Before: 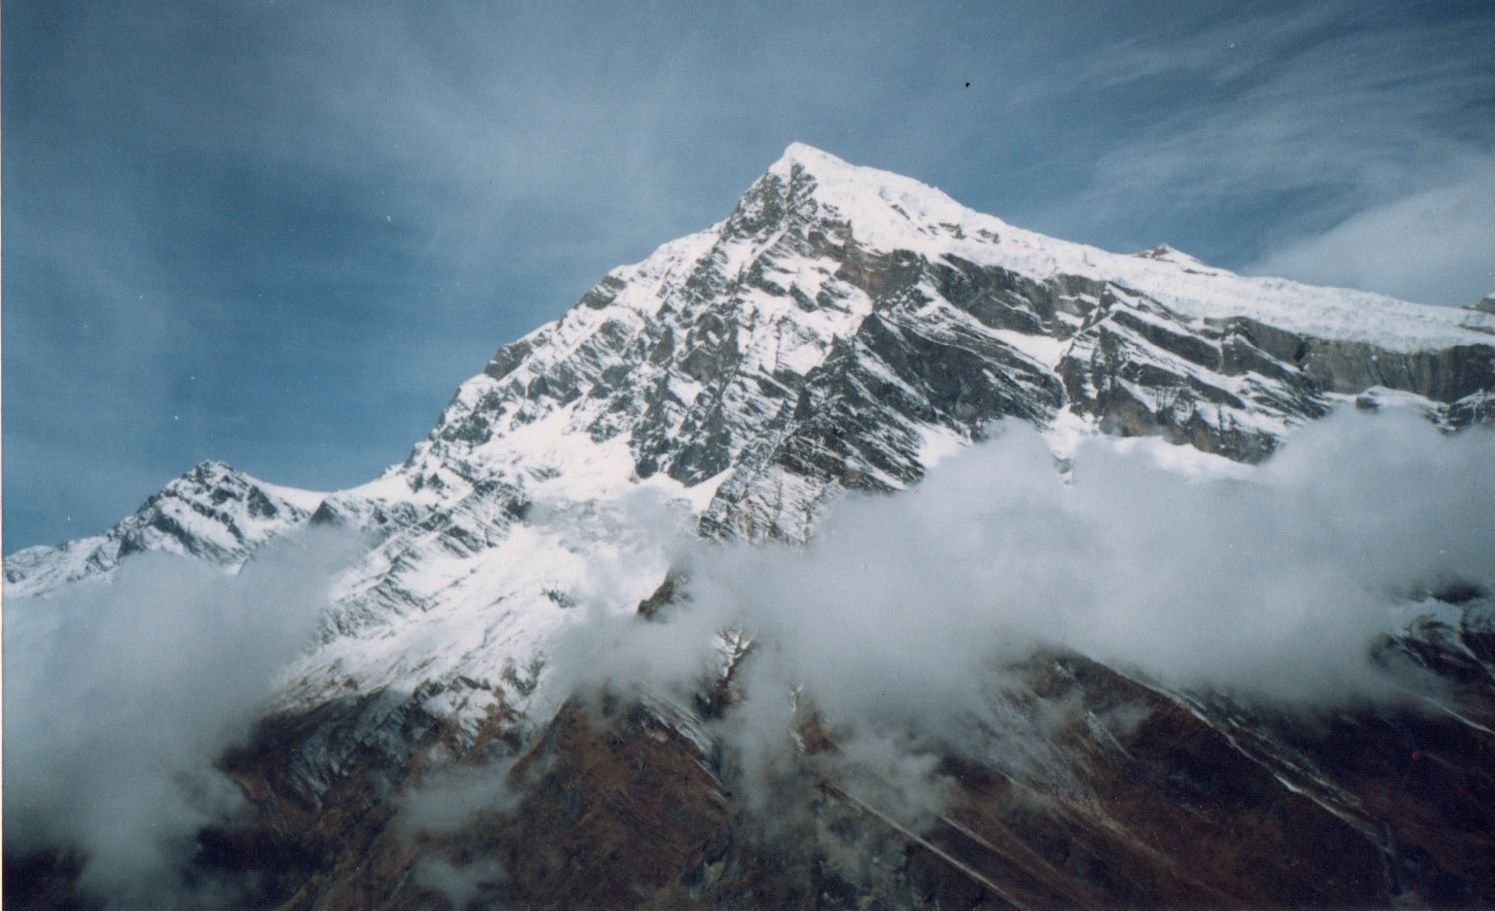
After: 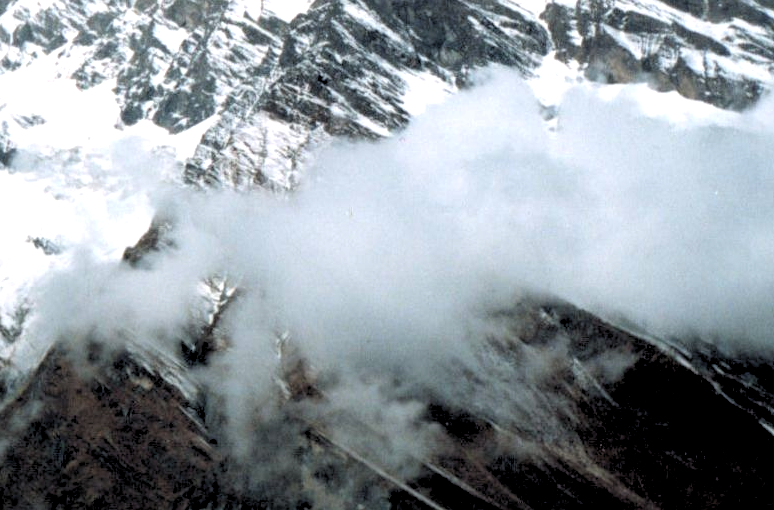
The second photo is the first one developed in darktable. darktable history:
crop: left 34.479%, top 38.822%, right 13.718%, bottom 5.172%
exposure: exposure 0.648 EV, compensate highlight preservation false
rgb levels: levels [[0.034, 0.472, 0.904], [0, 0.5, 1], [0, 0.5, 1]]
